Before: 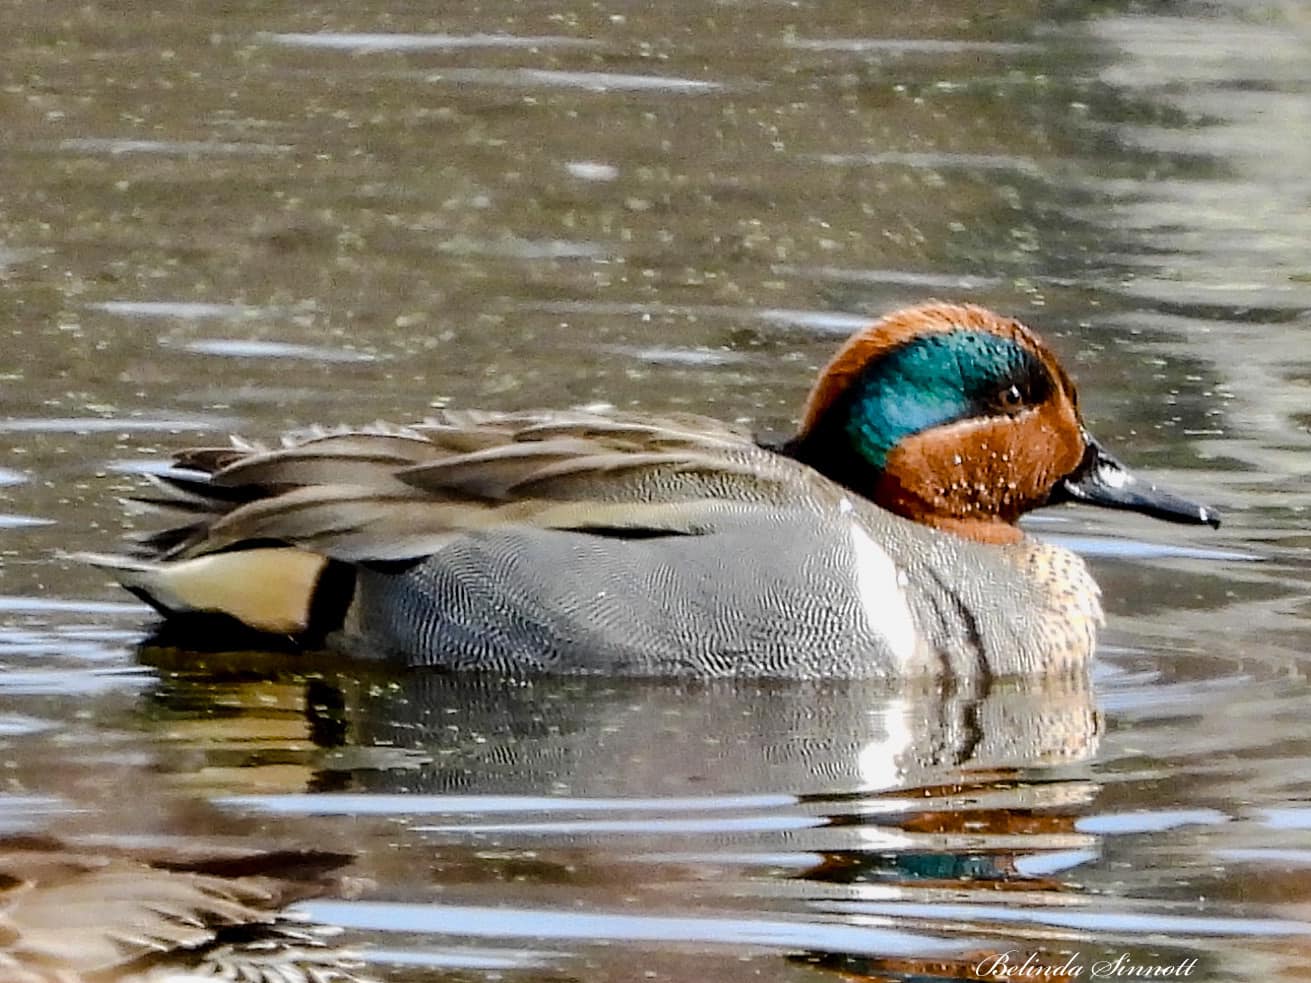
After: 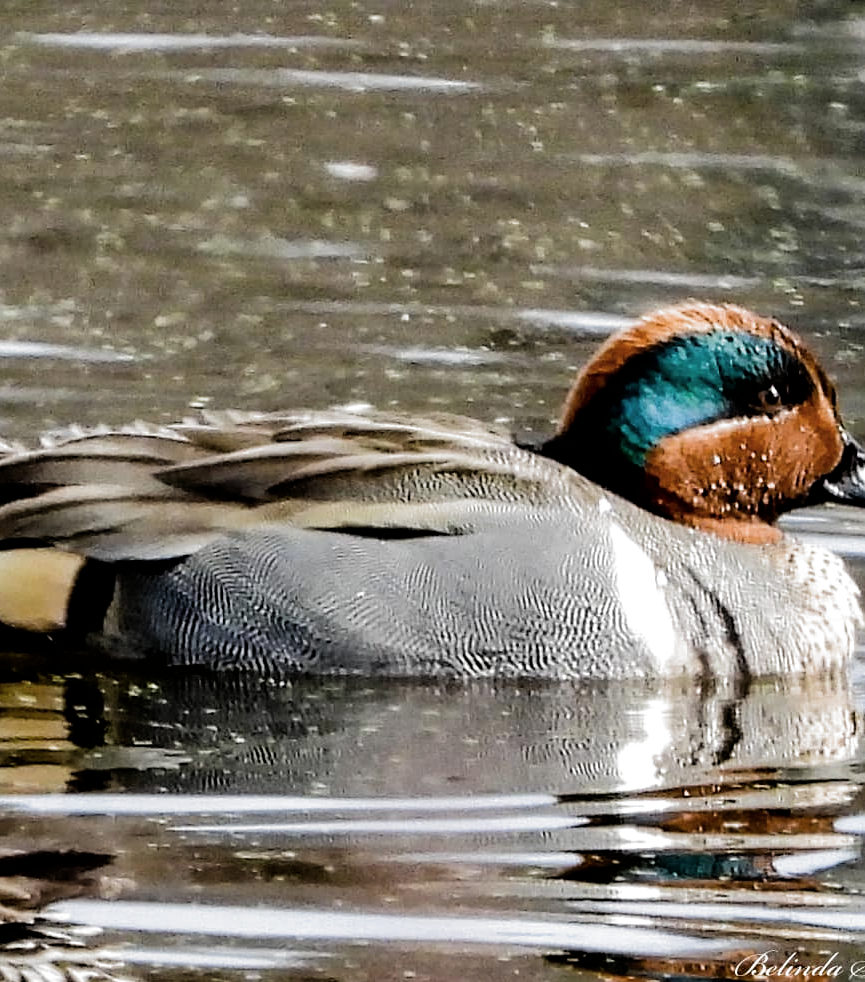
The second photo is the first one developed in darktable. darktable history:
white balance: red 1, blue 1
filmic rgb: black relative exposure -8.2 EV, white relative exposure 2.2 EV, threshold 3 EV, hardness 7.11, latitude 75%, contrast 1.325, highlights saturation mix -2%, shadows ↔ highlights balance 30%, preserve chrominance RGB euclidean norm, color science v5 (2021), contrast in shadows safe, contrast in highlights safe, enable highlight reconstruction true
crop and rotate: left 18.442%, right 15.508%
